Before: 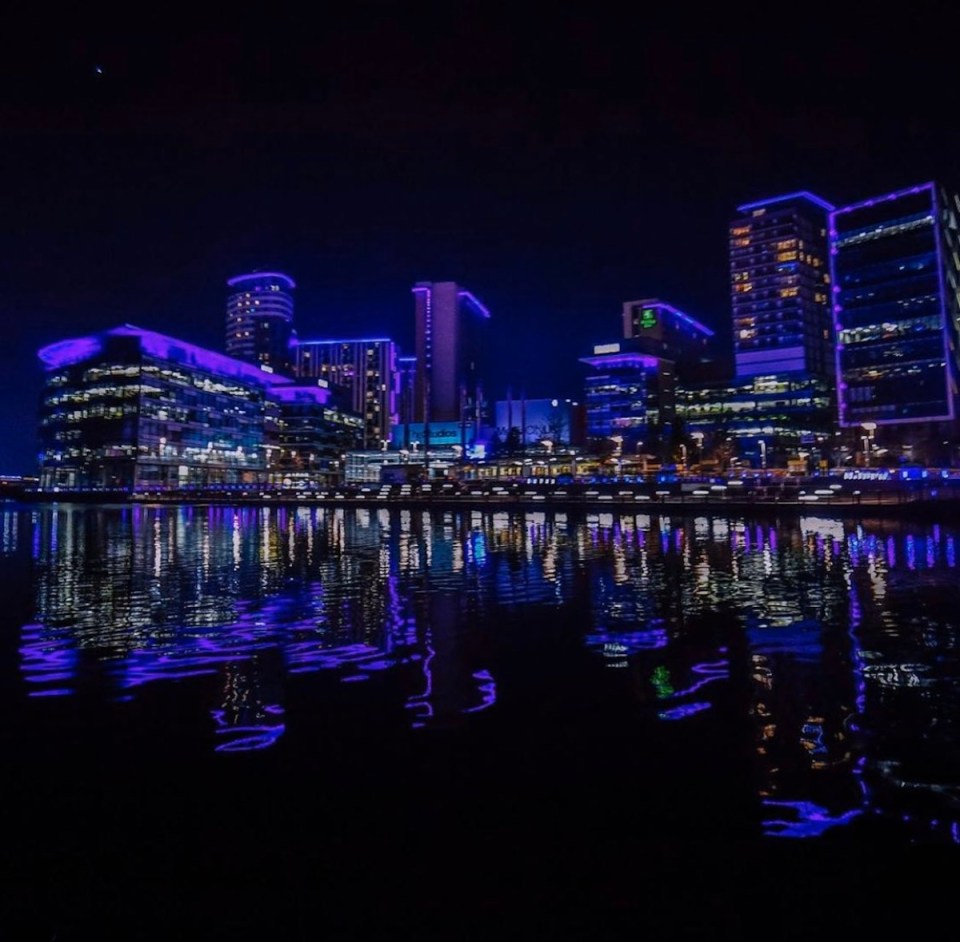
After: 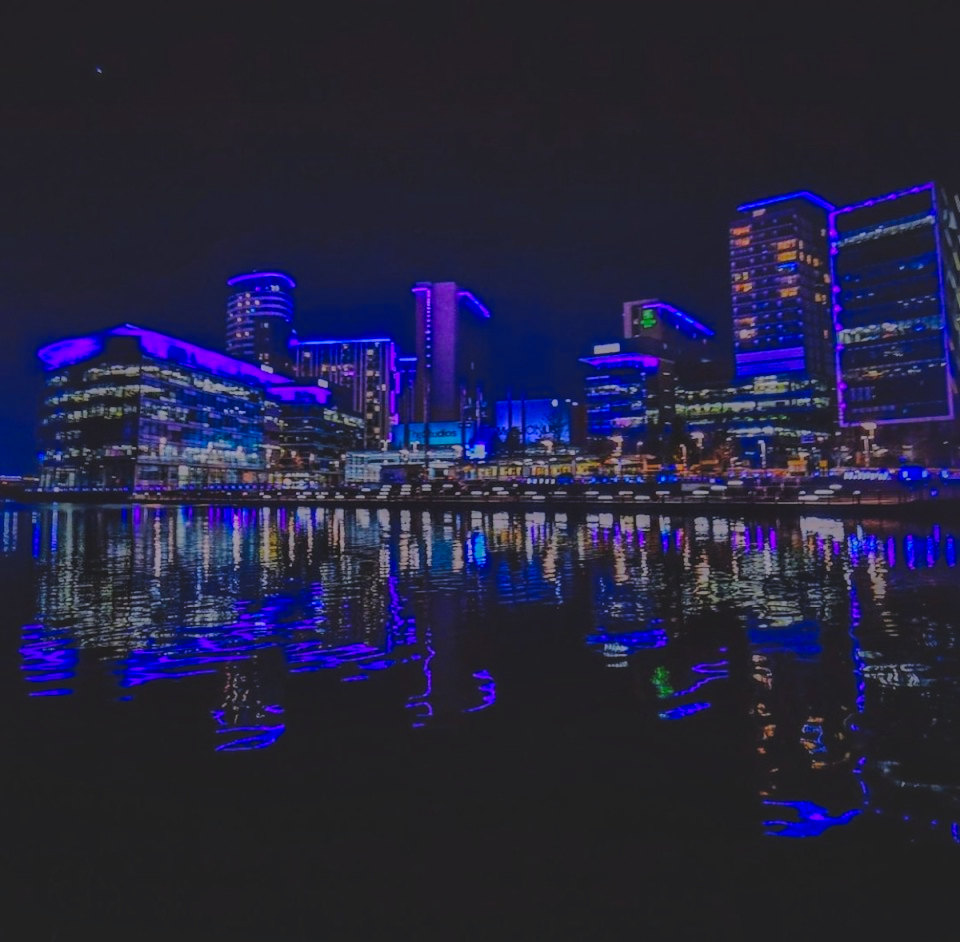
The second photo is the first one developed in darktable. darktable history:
exposure: black level correction -0.016, exposure -1.018 EV, compensate highlight preservation false
shadows and highlights: on, module defaults
color balance rgb: linear chroma grading › global chroma 15%, perceptual saturation grading › global saturation 30%
local contrast: mode bilateral grid, contrast 20, coarseness 50, detail 130%, midtone range 0.2
